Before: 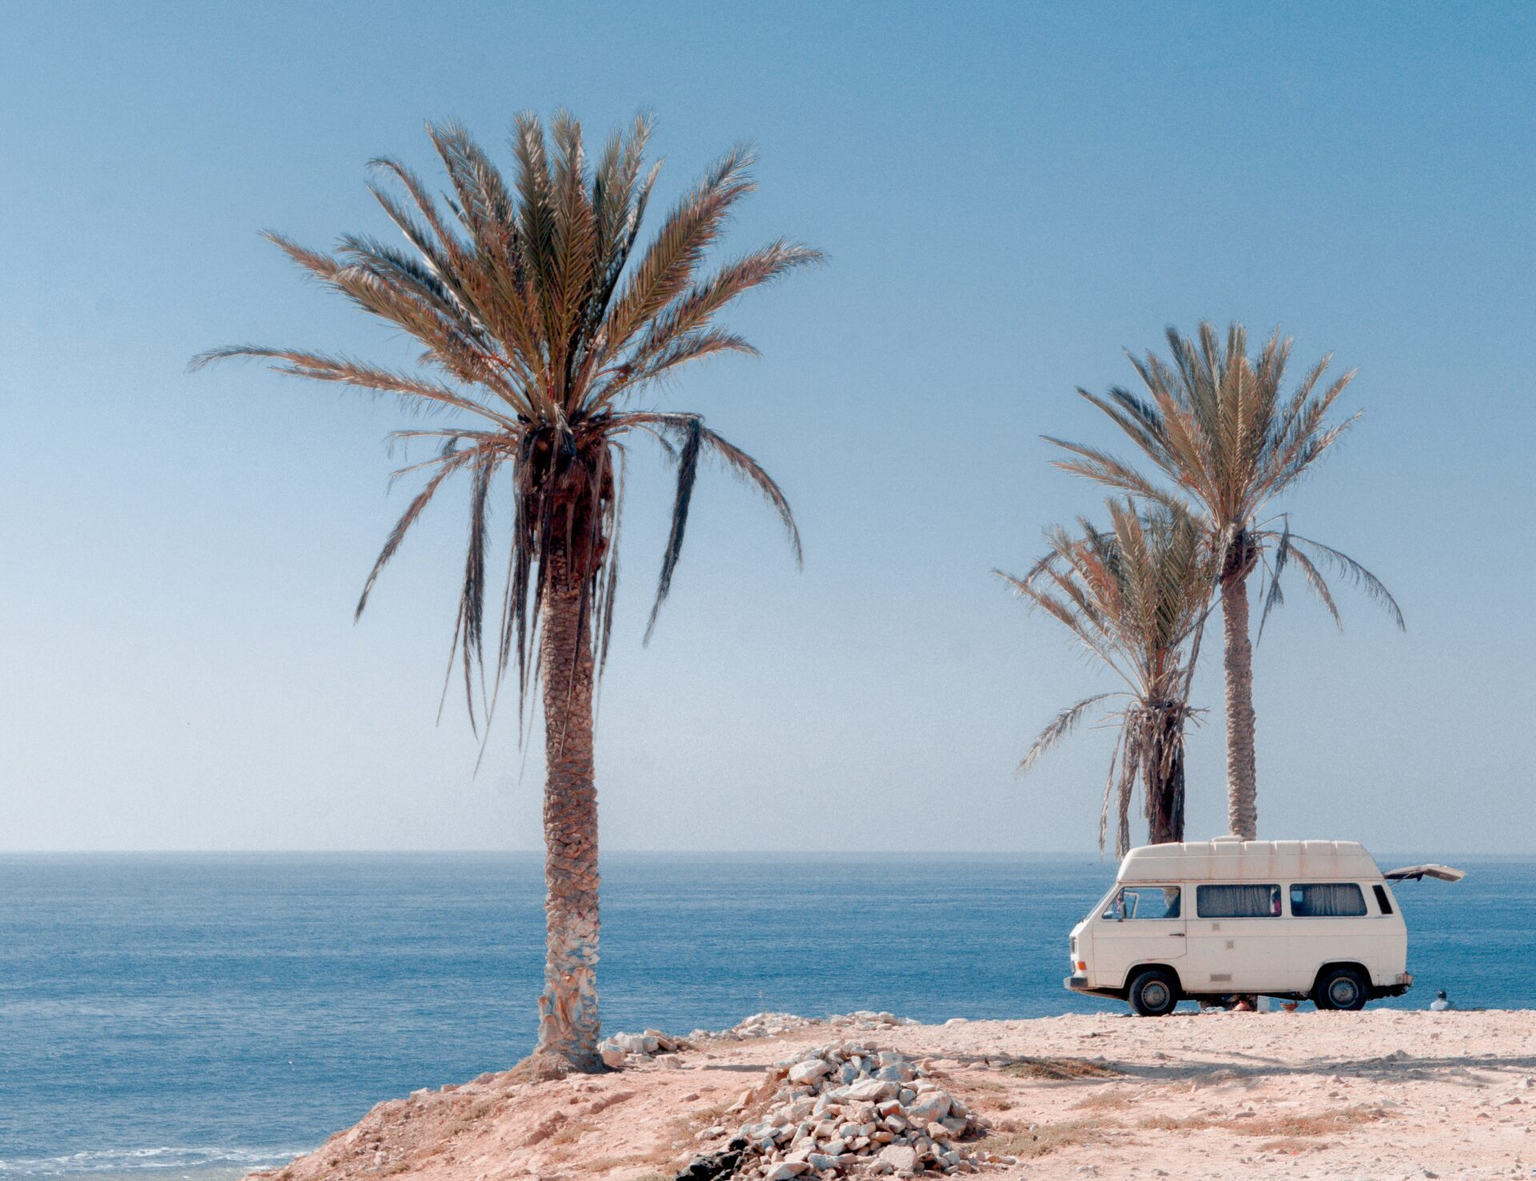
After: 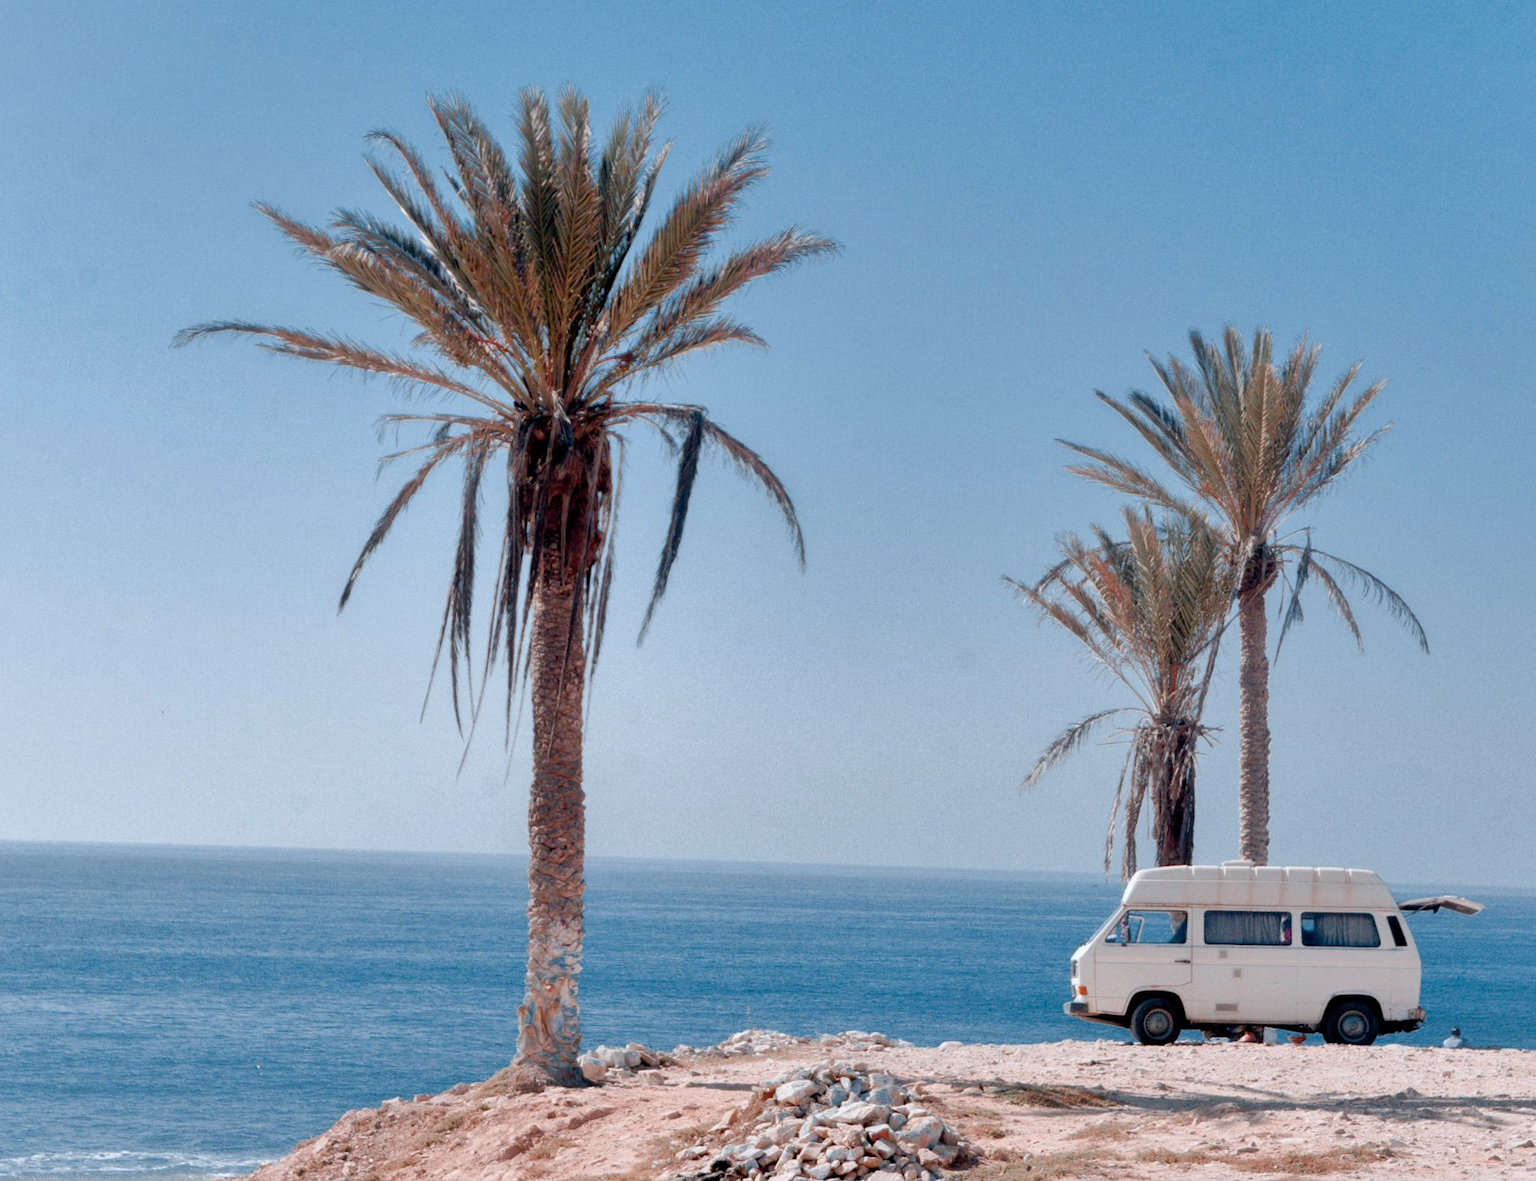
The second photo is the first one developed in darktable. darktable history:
color calibration: x 0.355, y 0.367, temperature 4700.38 K
vignetting: fall-off start 100%, brightness 0.05, saturation 0
crop and rotate: angle -1.69°
shadows and highlights: low approximation 0.01, soften with gaussian
